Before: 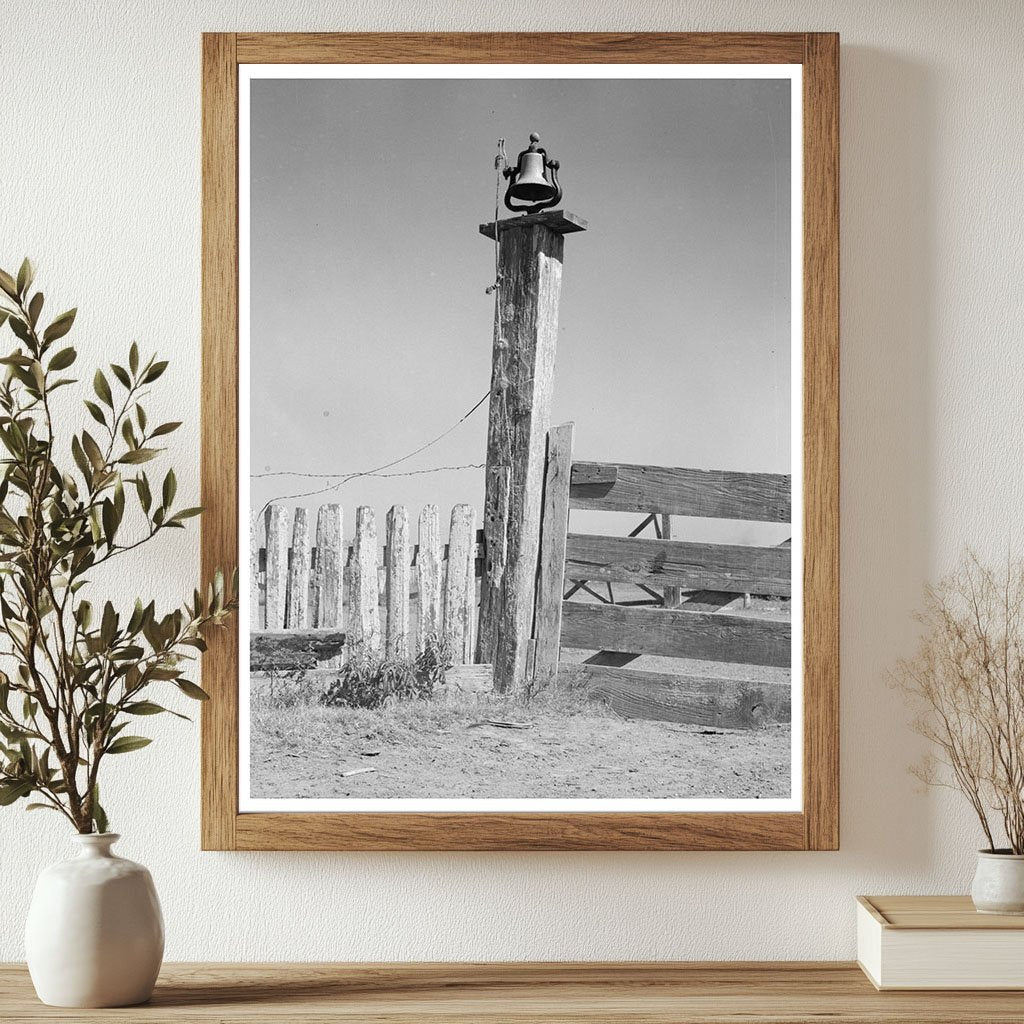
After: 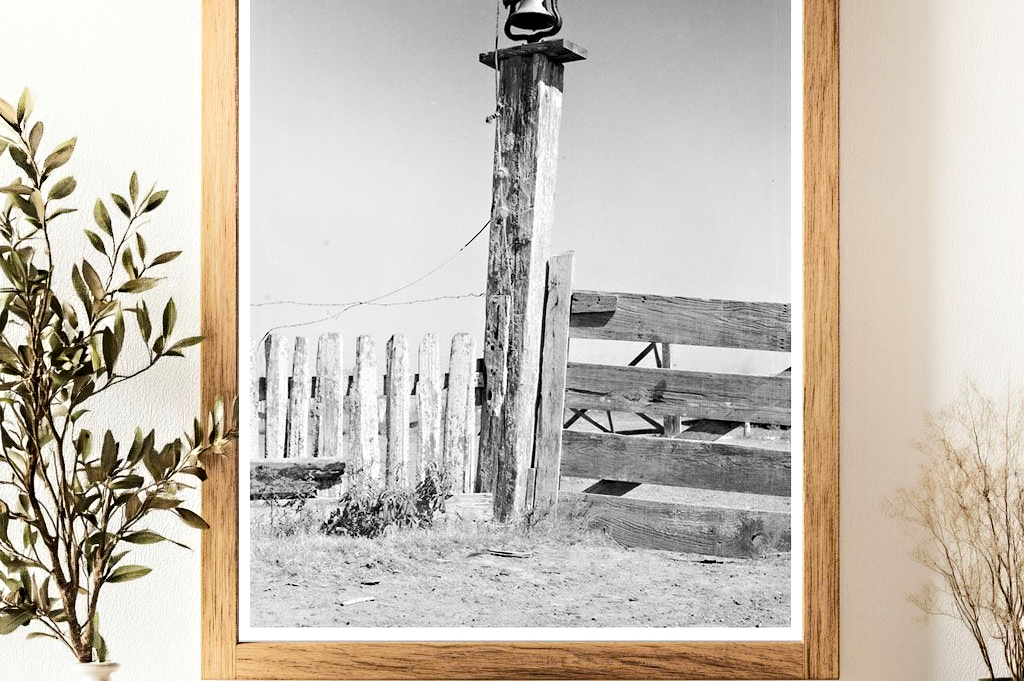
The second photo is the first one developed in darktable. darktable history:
crop: top 16.727%, bottom 16.727%
color balance: output saturation 120%
contrast equalizer: y [[0.511, 0.558, 0.631, 0.632, 0.559, 0.512], [0.5 ×6], [0.507, 0.559, 0.627, 0.644, 0.647, 0.647], [0 ×6], [0 ×6]]
shadows and highlights: shadows -90, highlights 90, soften with gaussian
